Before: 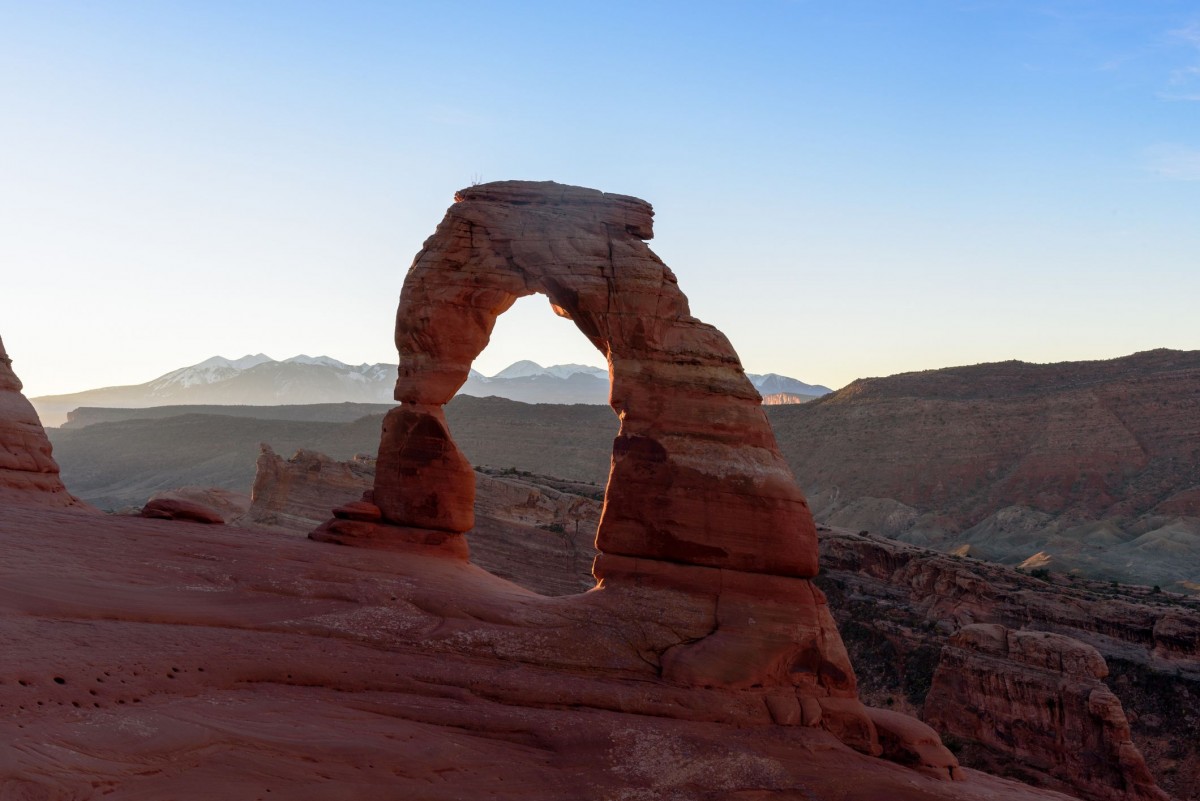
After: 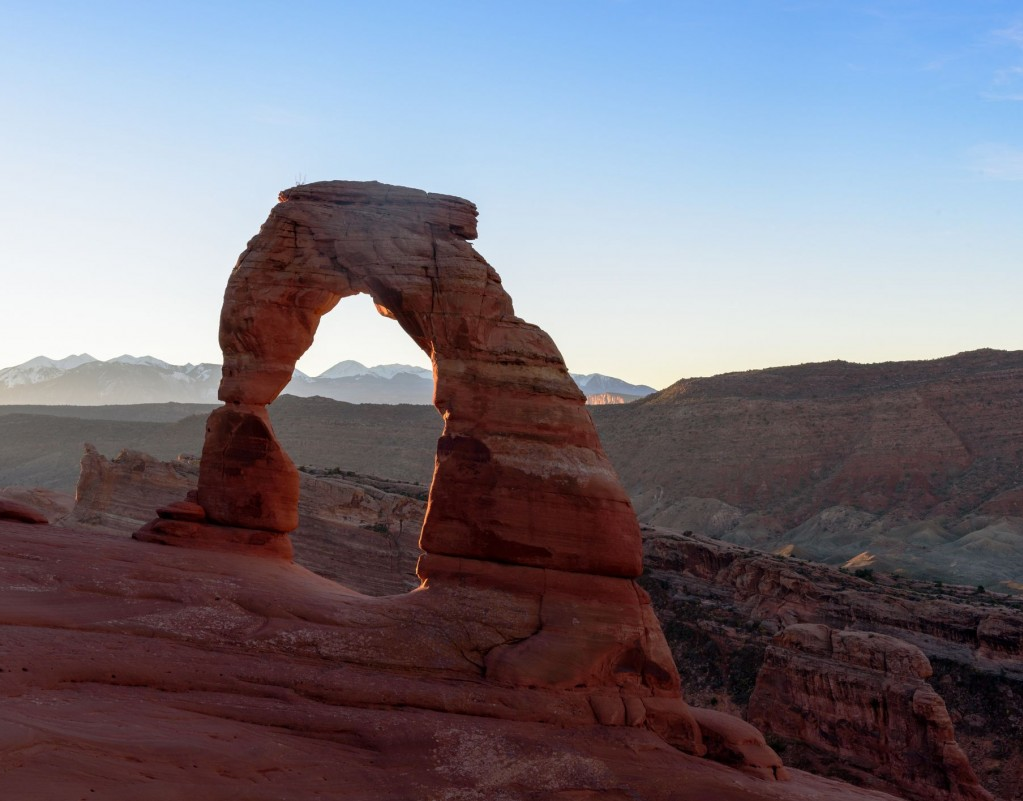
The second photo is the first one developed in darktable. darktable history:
crop and rotate: left 14.688%
